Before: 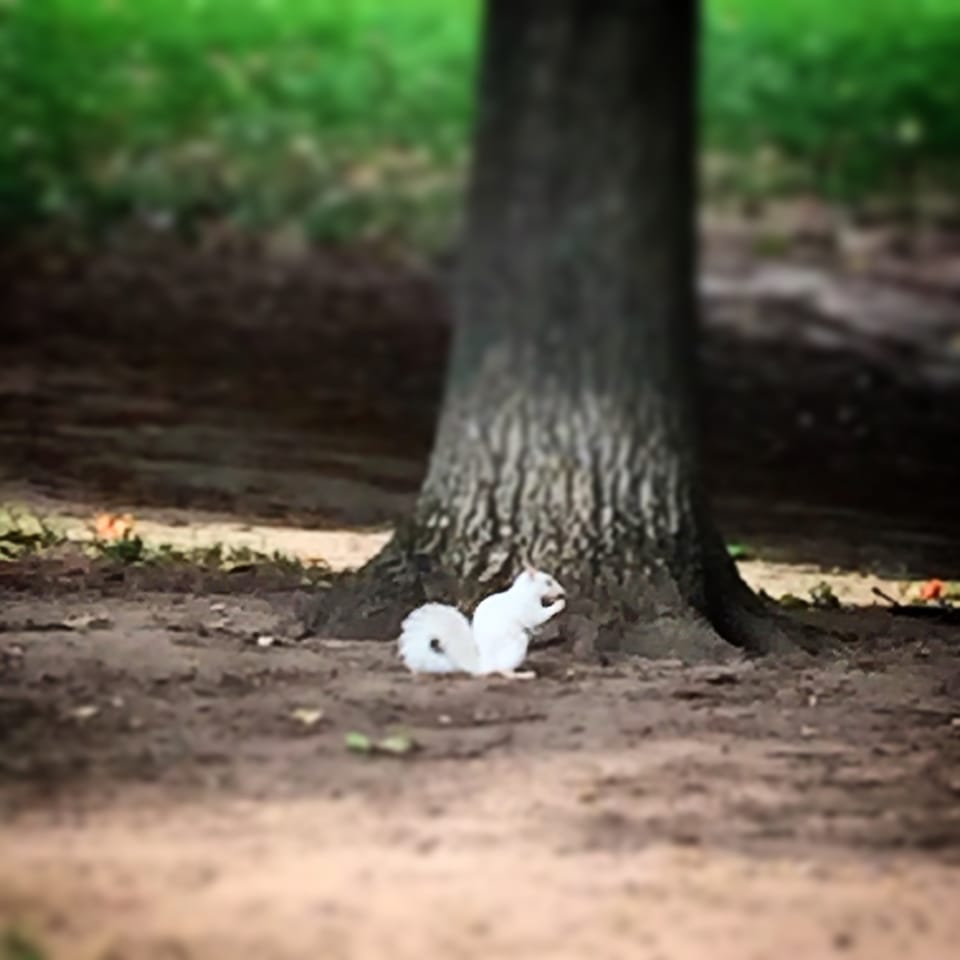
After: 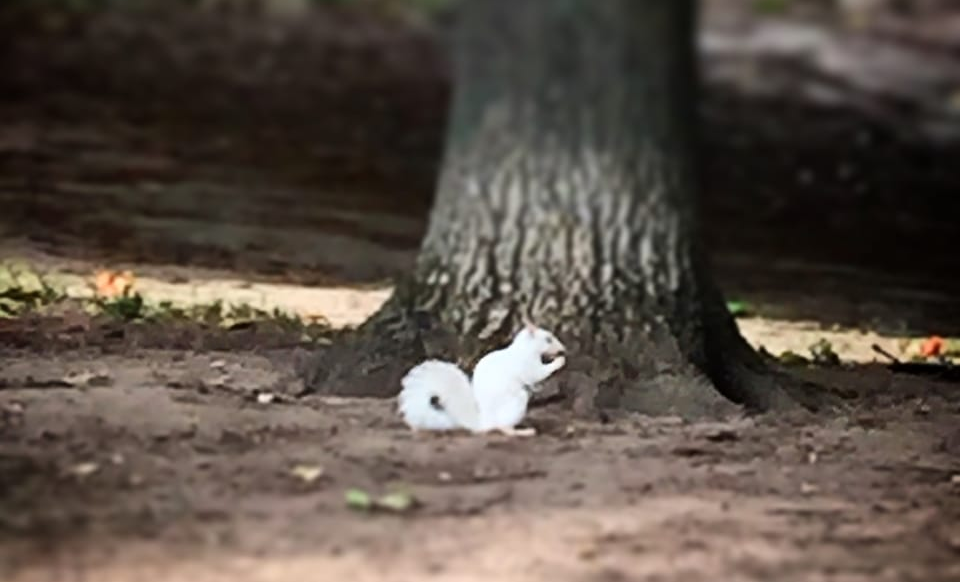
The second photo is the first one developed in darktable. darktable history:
color balance: contrast fulcrum 17.78%
crop and rotate: top 25.357%, bottom 13.942%
